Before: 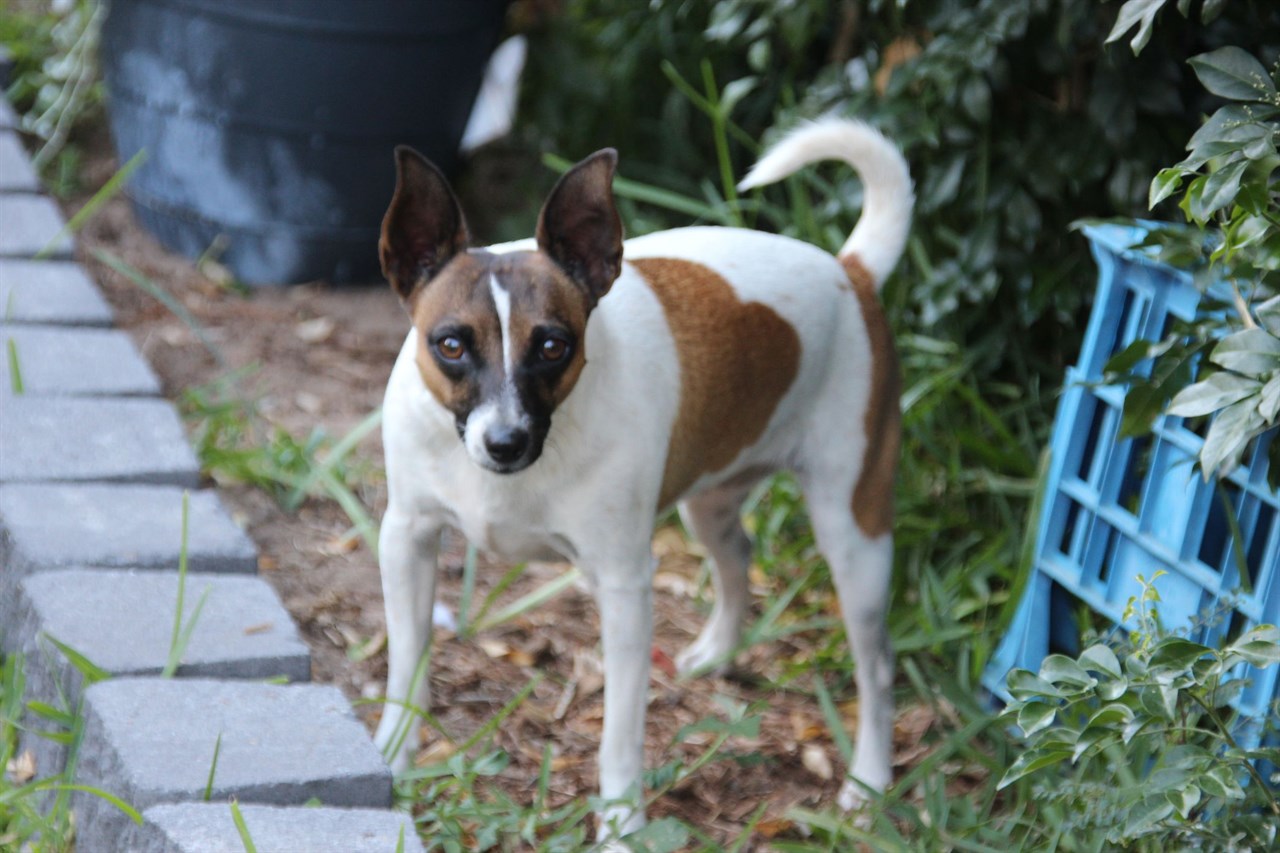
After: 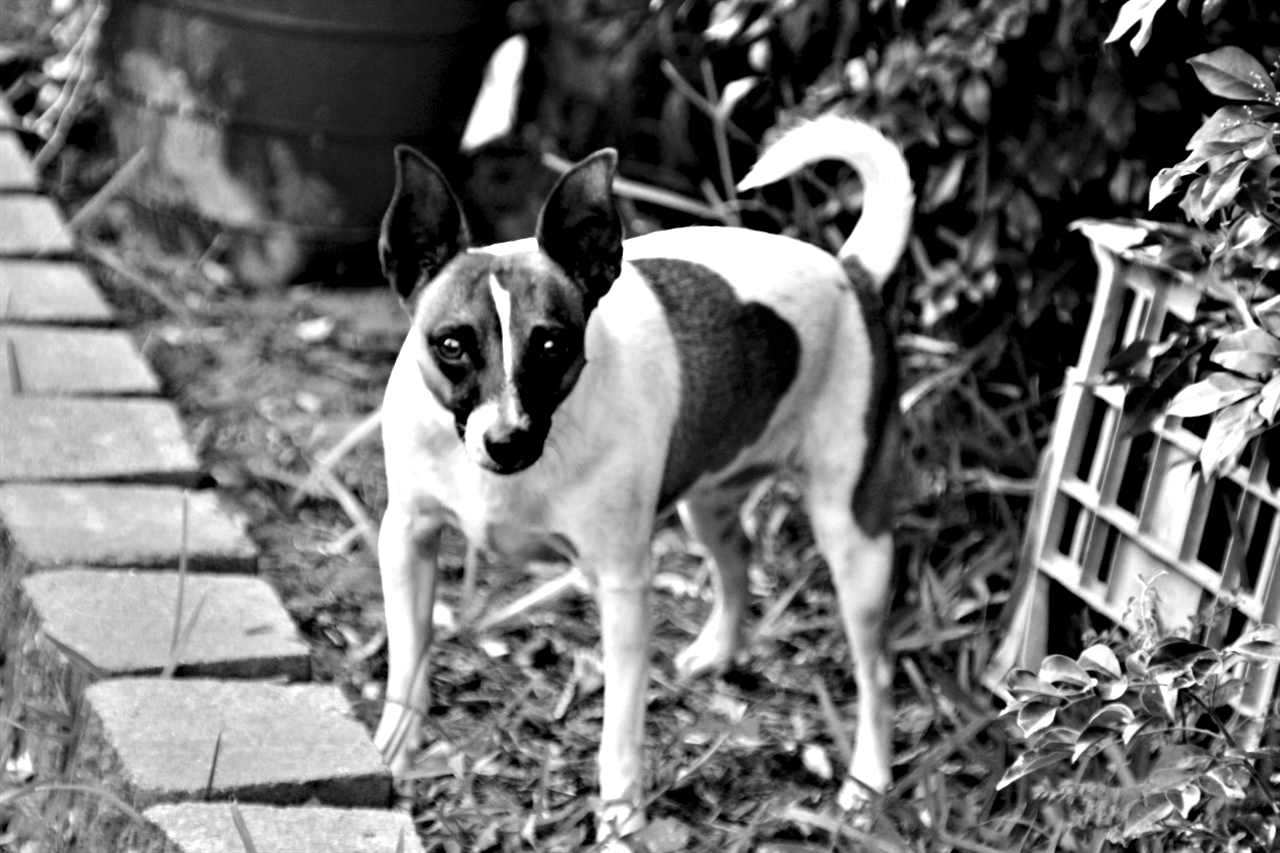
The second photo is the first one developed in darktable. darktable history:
monochrome: on, module defaults
color balance rgb: perceptual saturation grading › global saturation 30%, global vibrance 20%
contrast equalizer: octaves 7, y [[0.48, 0.654, 0.731, 0.706, 0.772, 0.382], [0.55 ×6], [0 ×6], [0 ×6], [0 ×6]]
